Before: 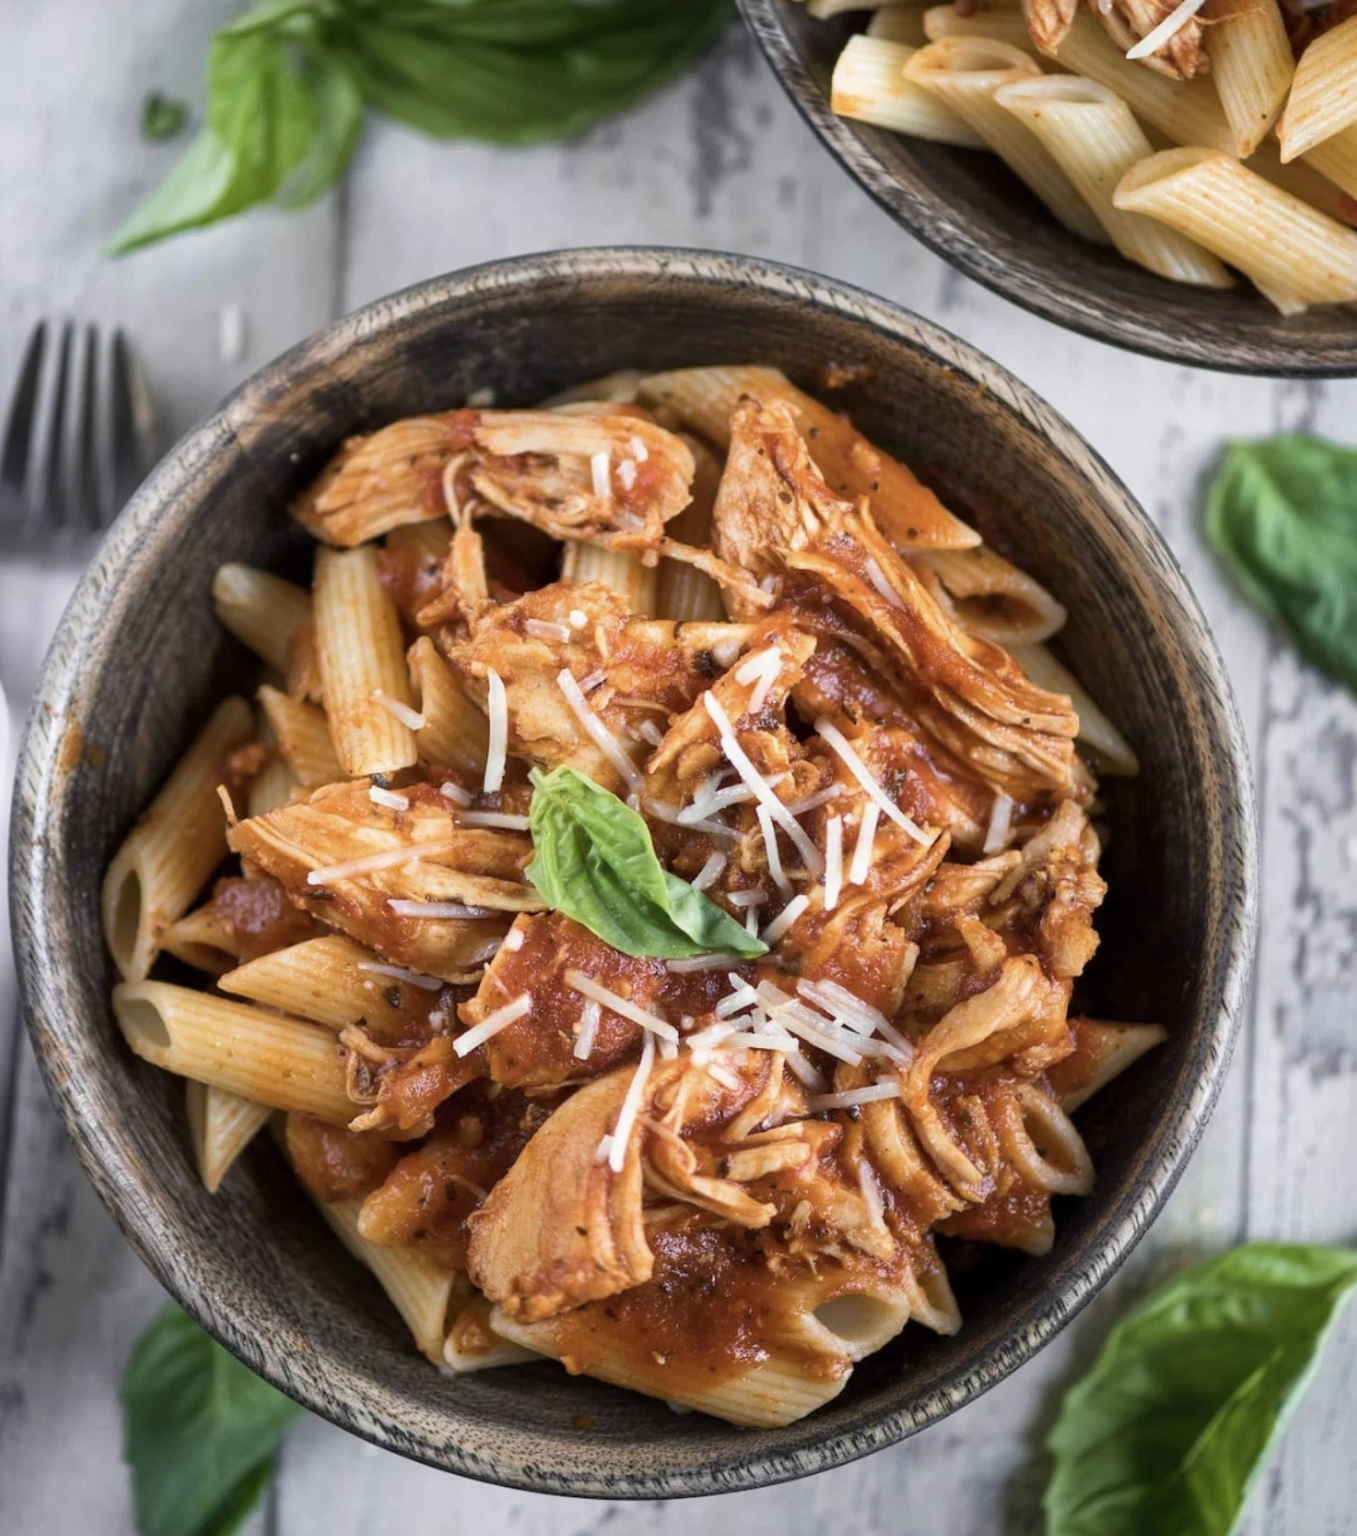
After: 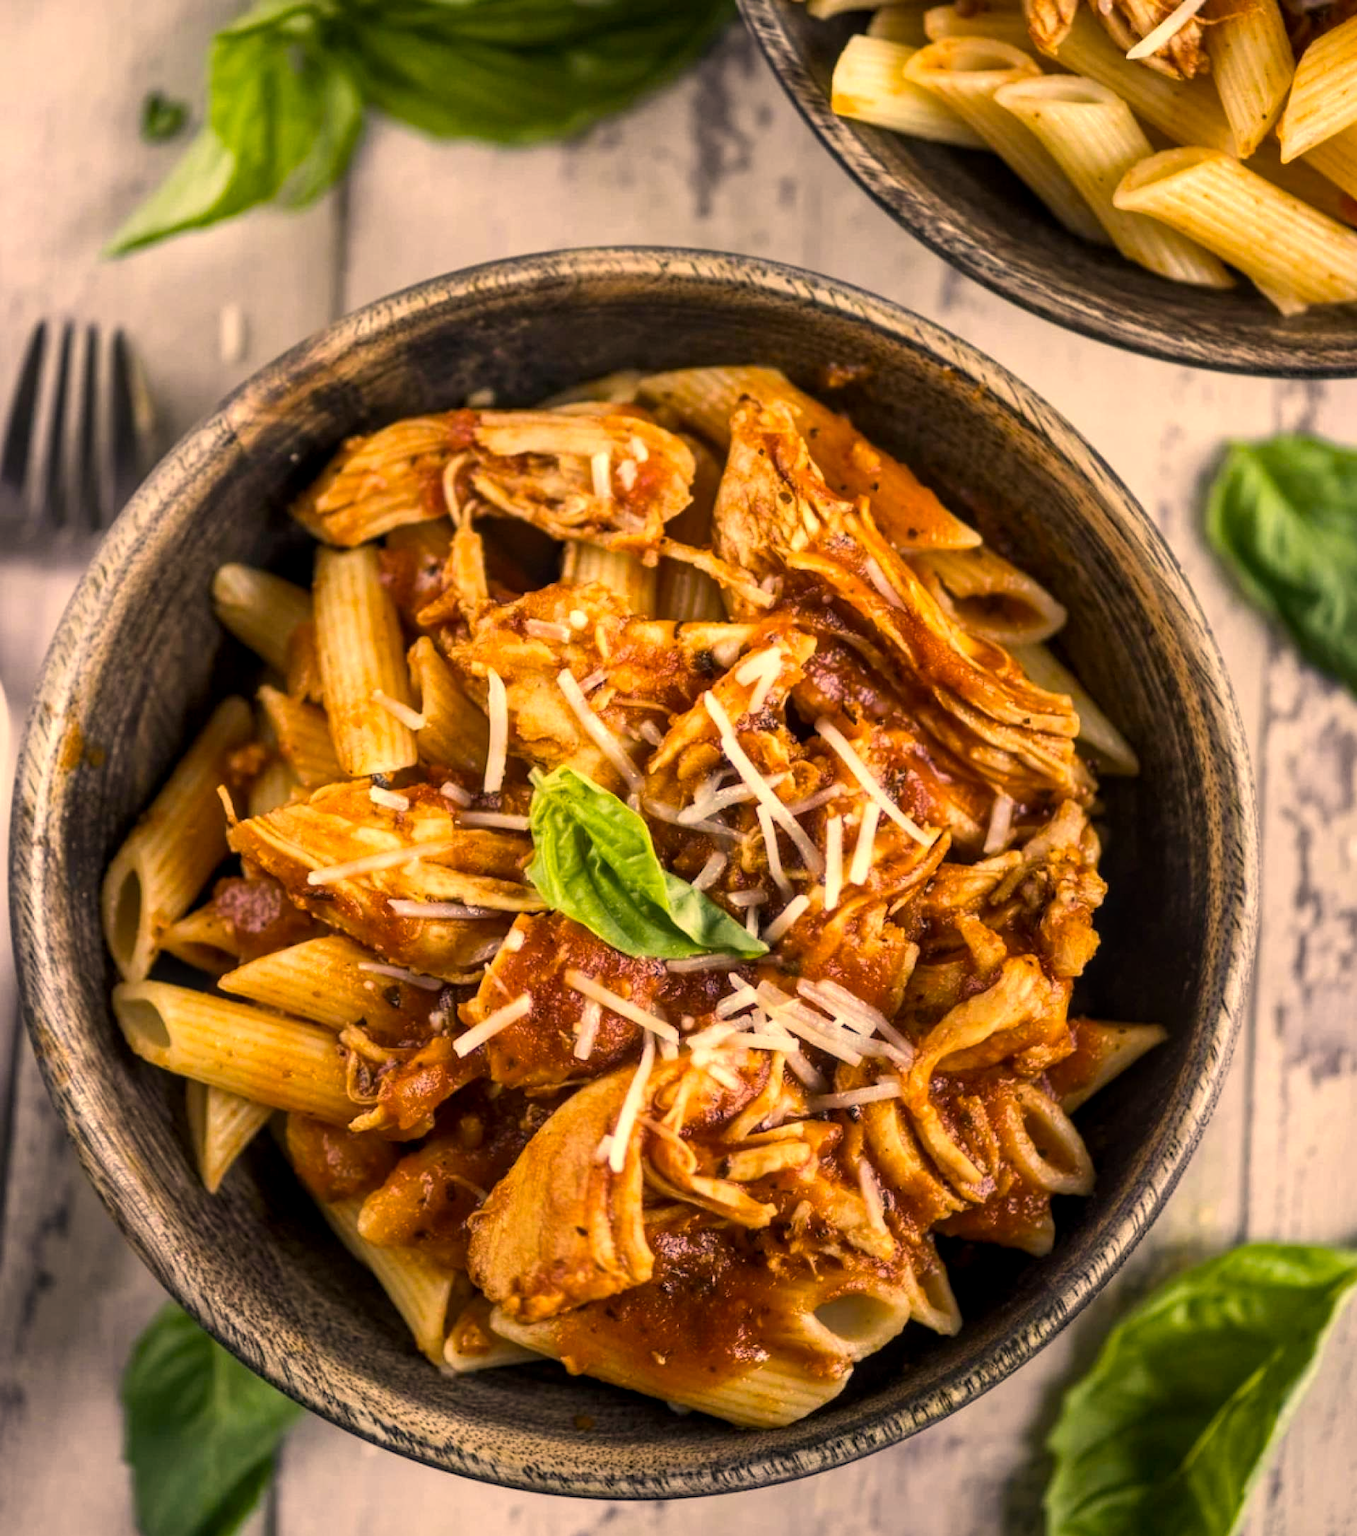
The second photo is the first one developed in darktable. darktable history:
local contrast: on, module defaults
color correction: highlights a* 14.99, highlights b* 32.09
color balance rgb: shadows lift › luminance -20.262%, highlights gain › luminance 9.816%, linear chroma grading › global chroma 15.458%, perceptual saturation grading › global saturation 0.896%, global vibrance 20%
